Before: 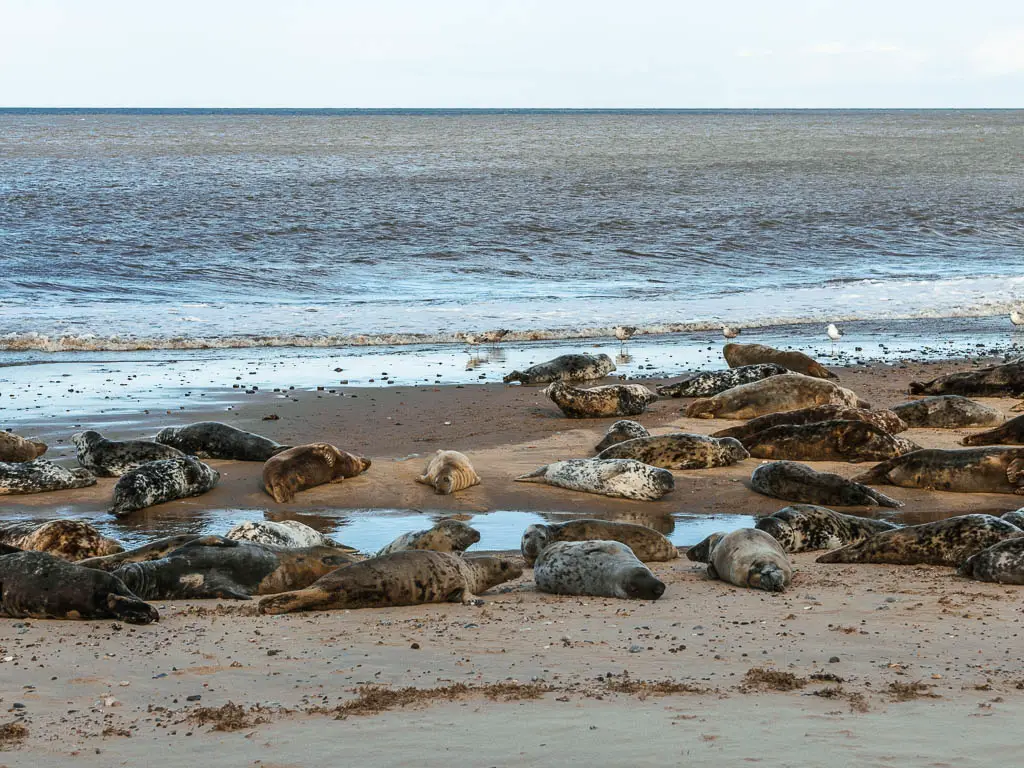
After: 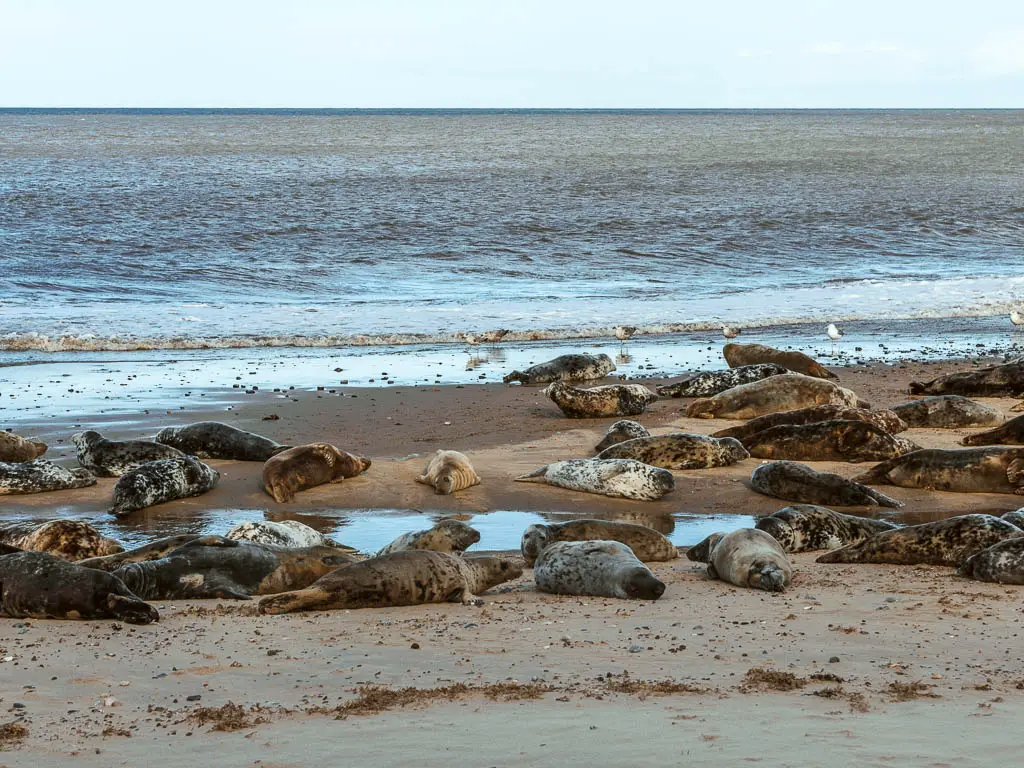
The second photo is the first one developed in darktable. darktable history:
color correction: highlights a* -2.93, highlights b* -2.26, shadows a* 2.51, shadows b* 2.95
